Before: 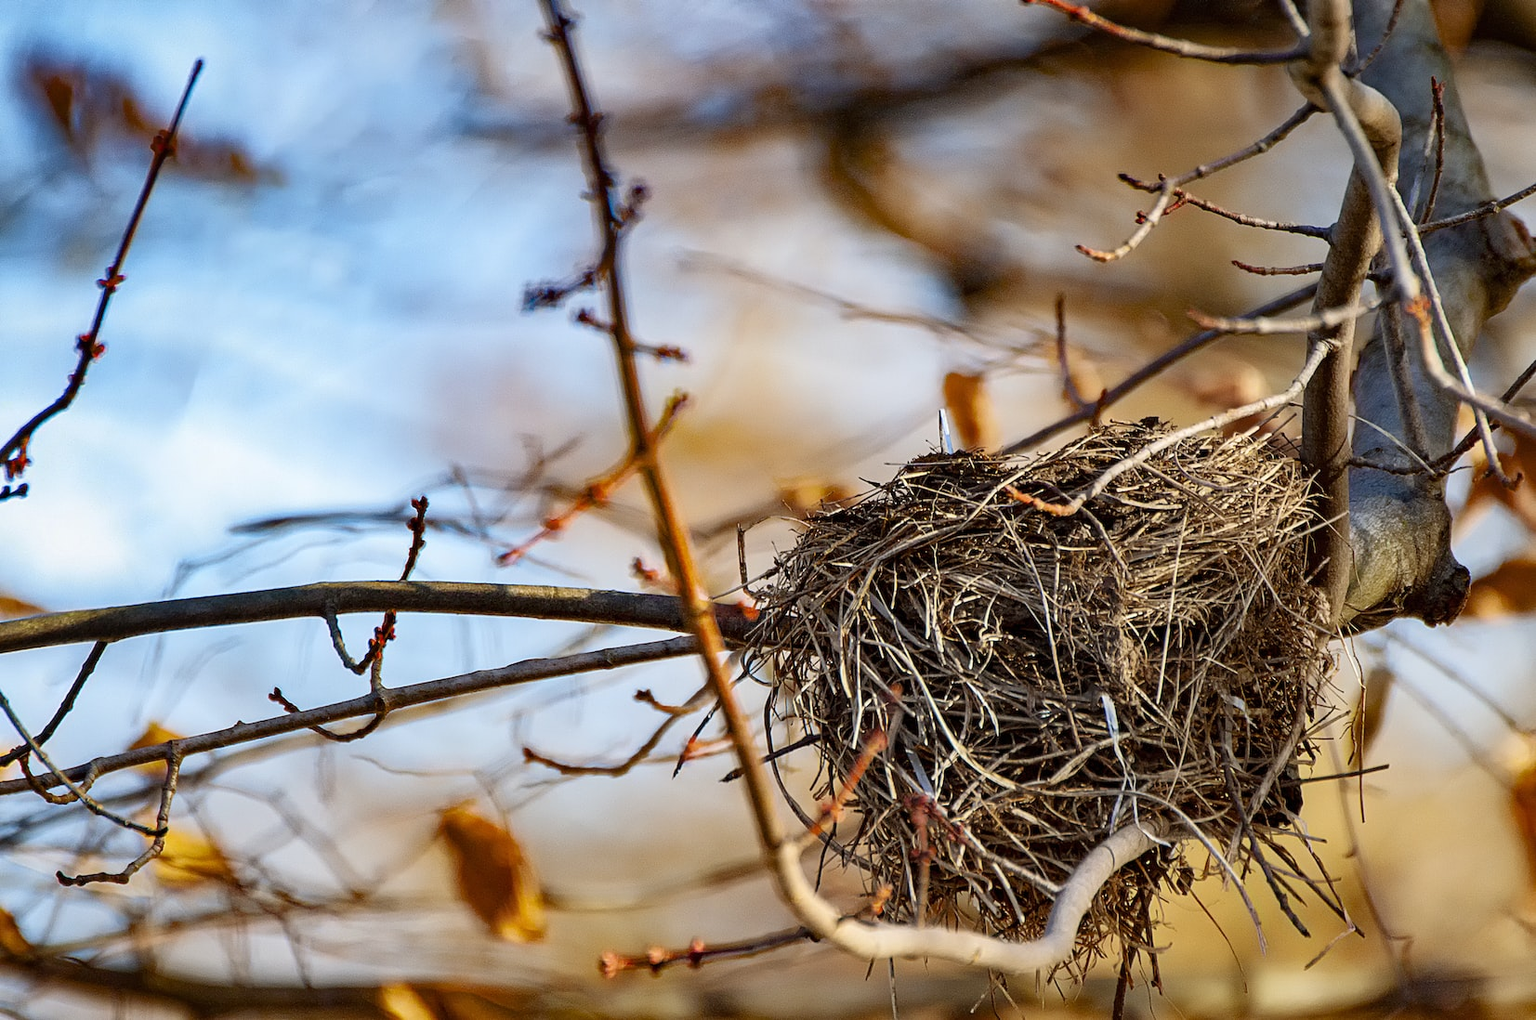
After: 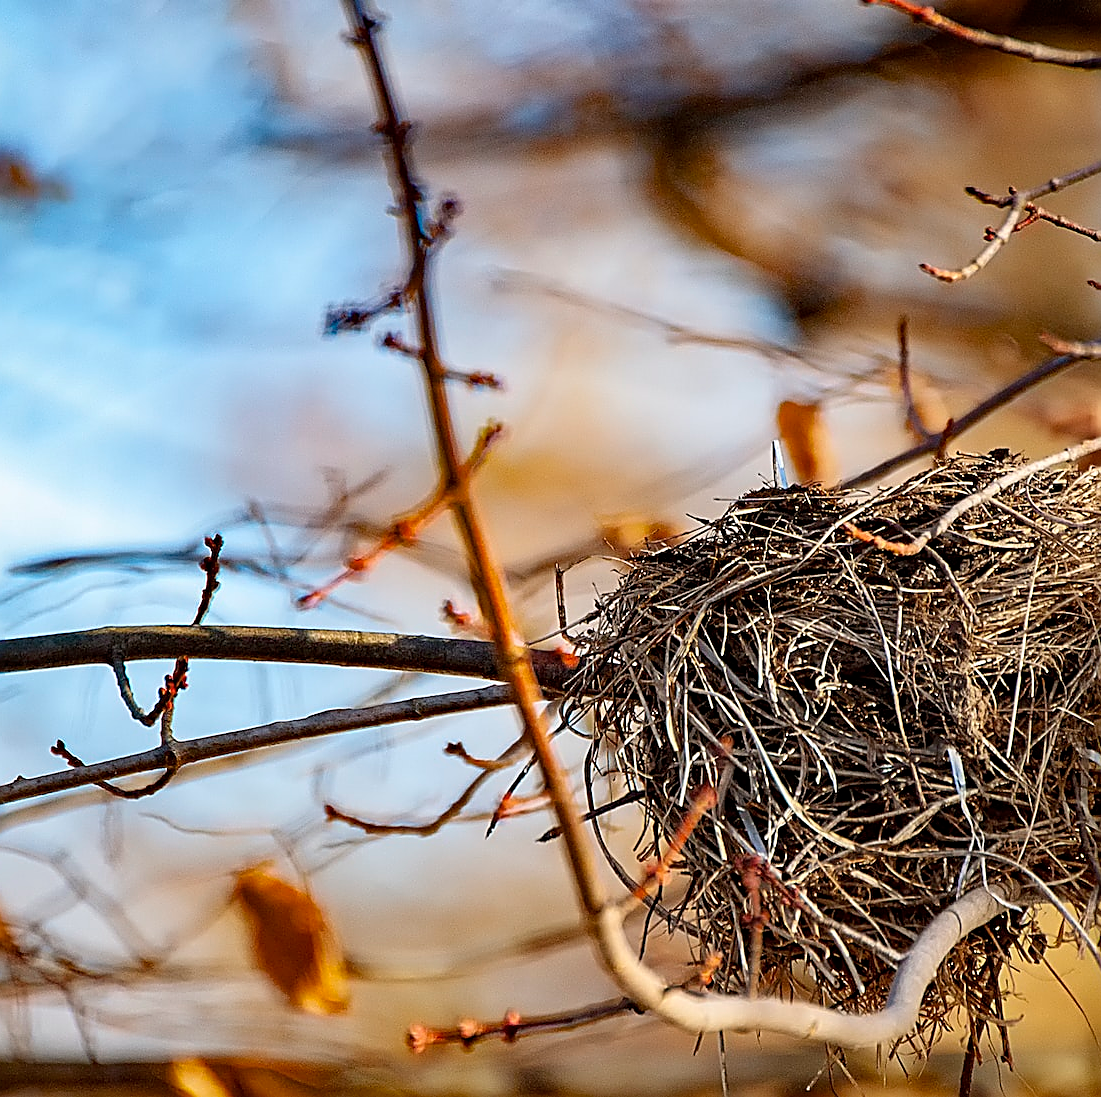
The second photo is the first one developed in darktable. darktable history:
crop and rotate: left 14.436%, right 18.898%
sharpen: amount 0.75
